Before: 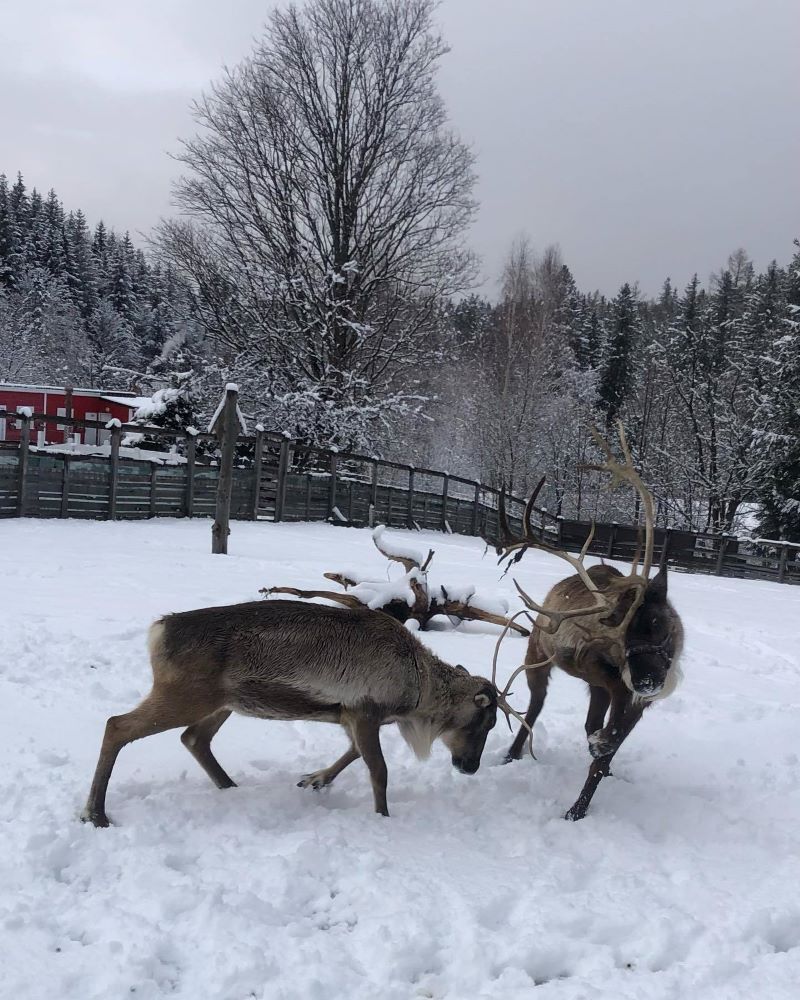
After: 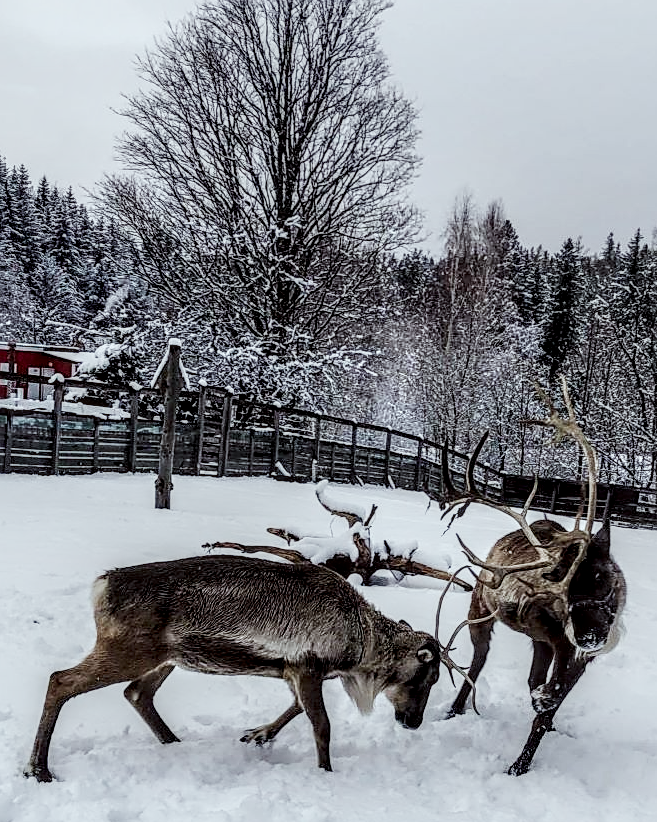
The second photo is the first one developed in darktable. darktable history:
sharpen: on, module defaults
crop and rotate: left 7.196%, top 4.574%, right 10.605%, bottom 13.178%
color correction: highlights a* -2.73, highlights b* -2.09, shadows a* 2.41, shadows b* 2.73
local contrast: highlights 12%, shadows 38%, detail 183%, midtone range 0.471
exposure: exposure 0.6 EV, compensate highlight preservation false
color zones: curves: ch1 [(0, 0.469) (0.01, 0.469) (0.12, 0.446) (0.248, 0.469) (0.5, 0.5) (0.748, 0.5) (0.99, 0.469) (1, 0.469)]
sigmoid: contrast 1.7, skew -0.2, preserve hue 0%, red attenuation 0.1, red rotation 0.035, green attenuation 0.1, green rotation -0.017, blue attenuation 0.15, blue rotation -0.052, base primaries Rec2020
